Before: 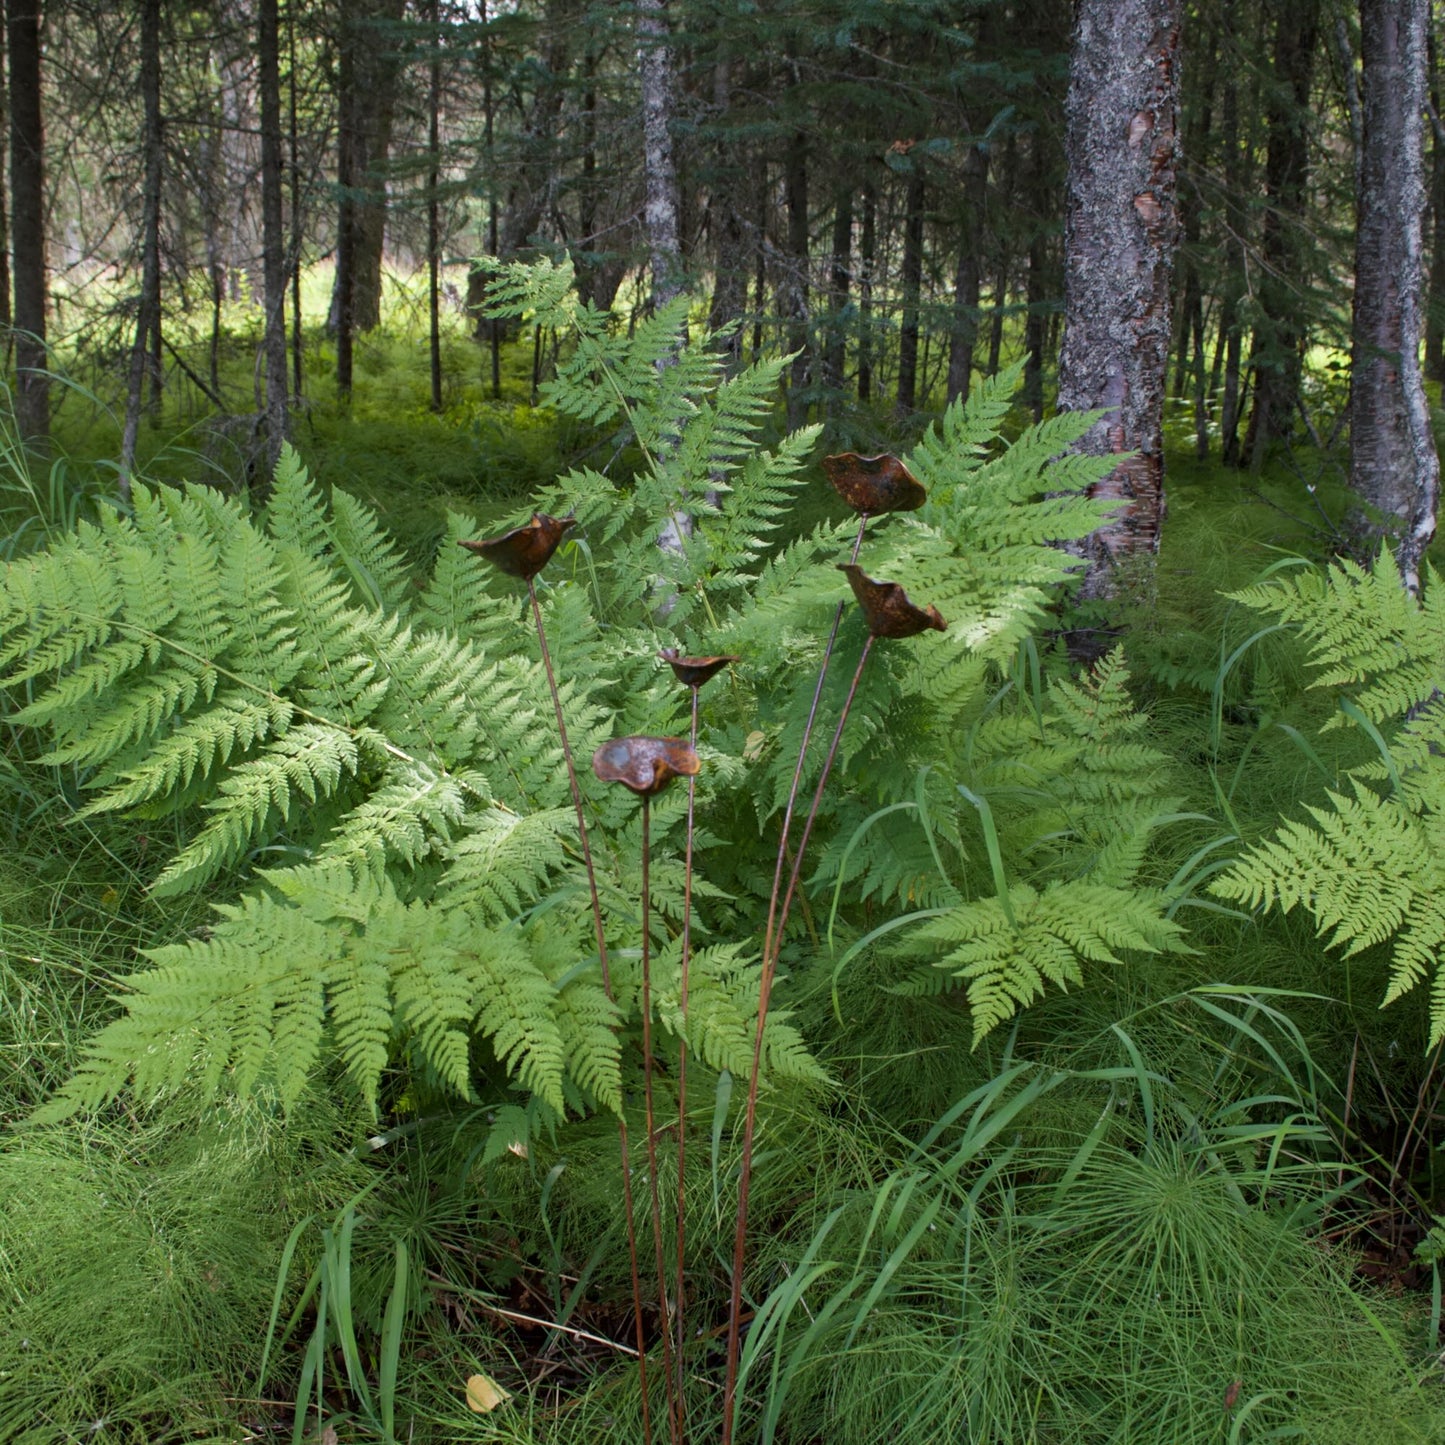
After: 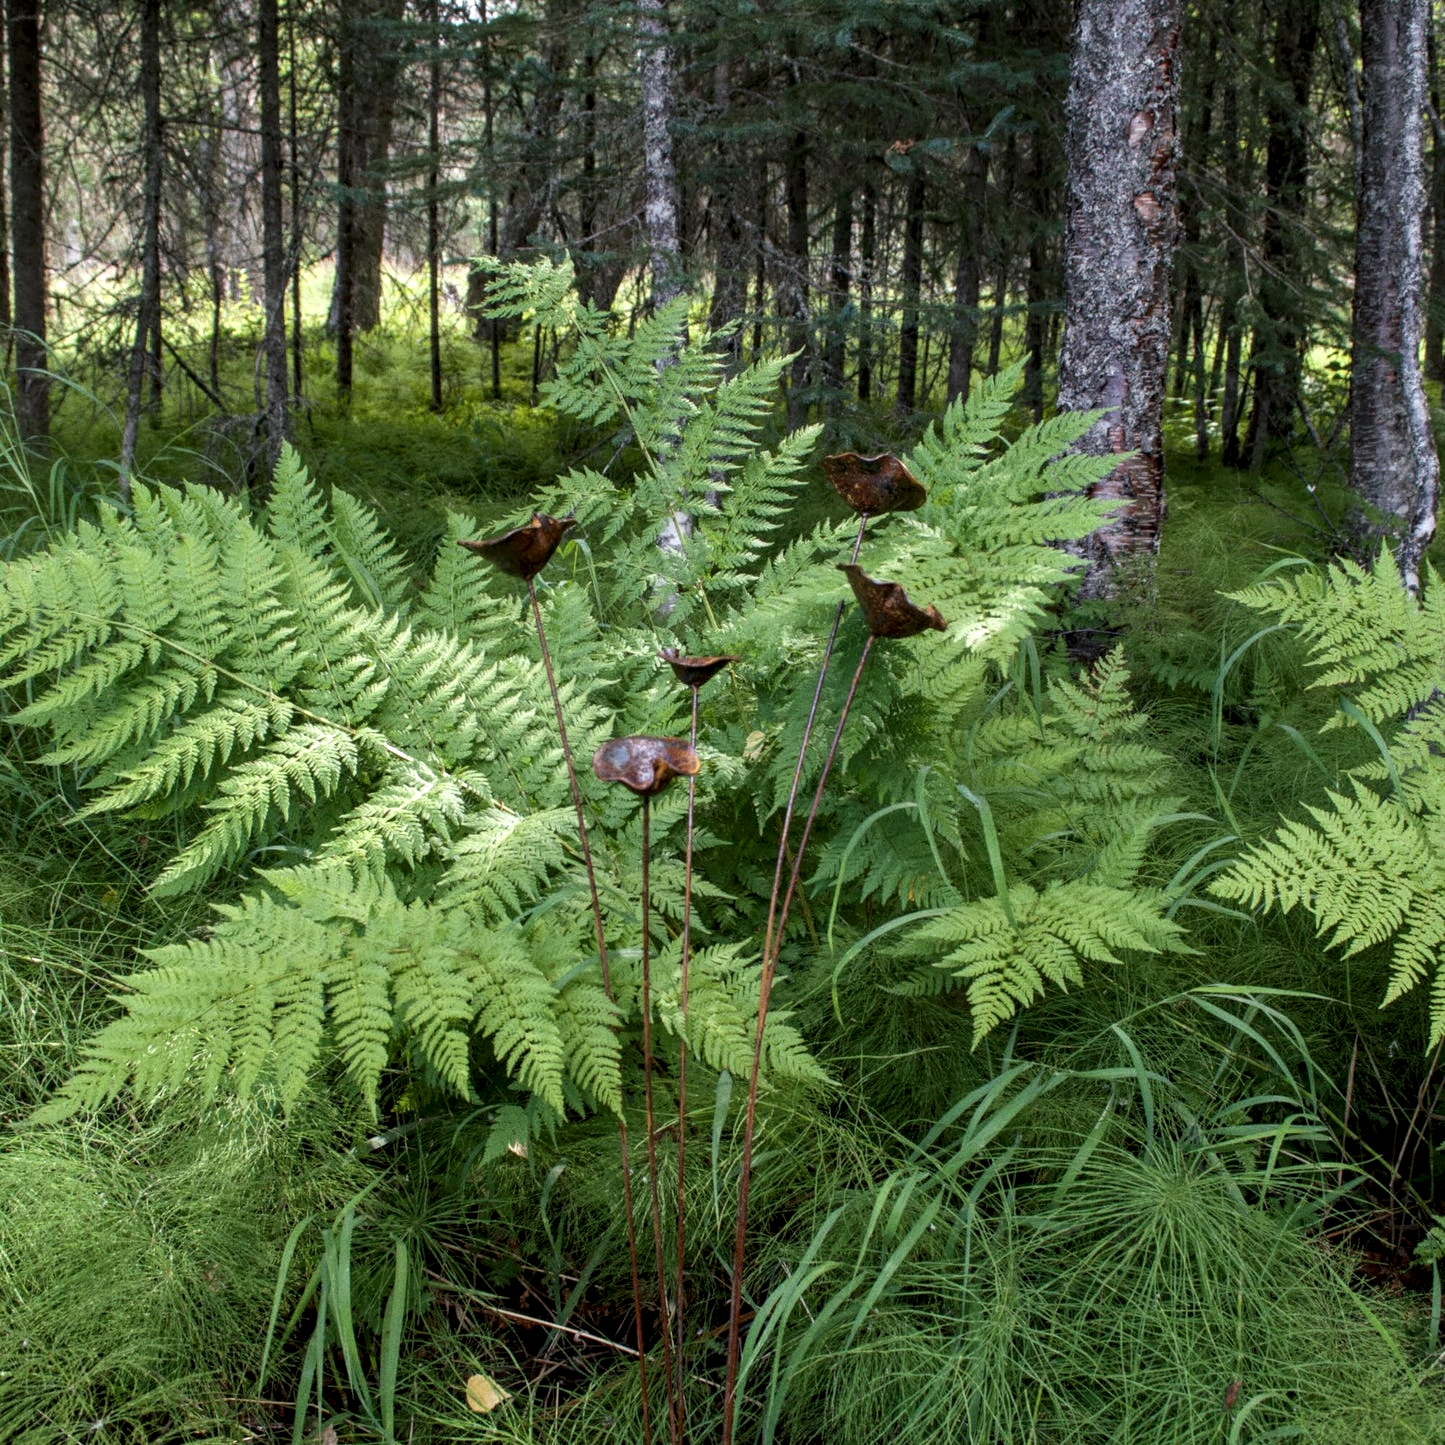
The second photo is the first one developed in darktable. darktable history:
grain: on, module defaults
local contrast: detail 150%
color balance rgb: on, module defaults
